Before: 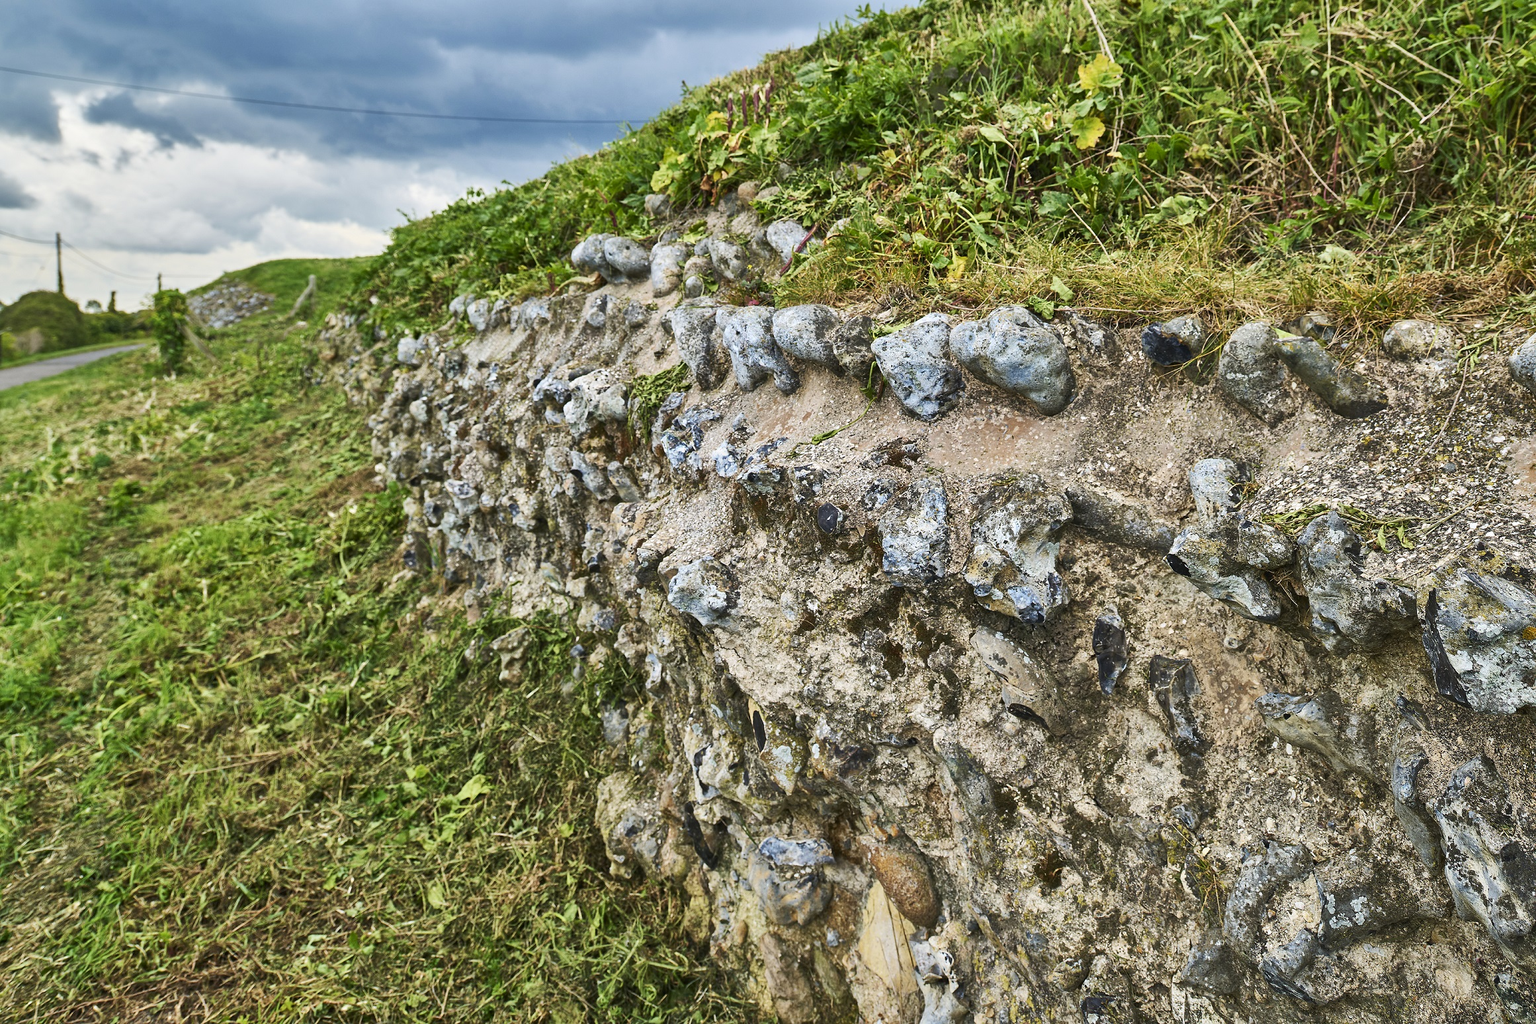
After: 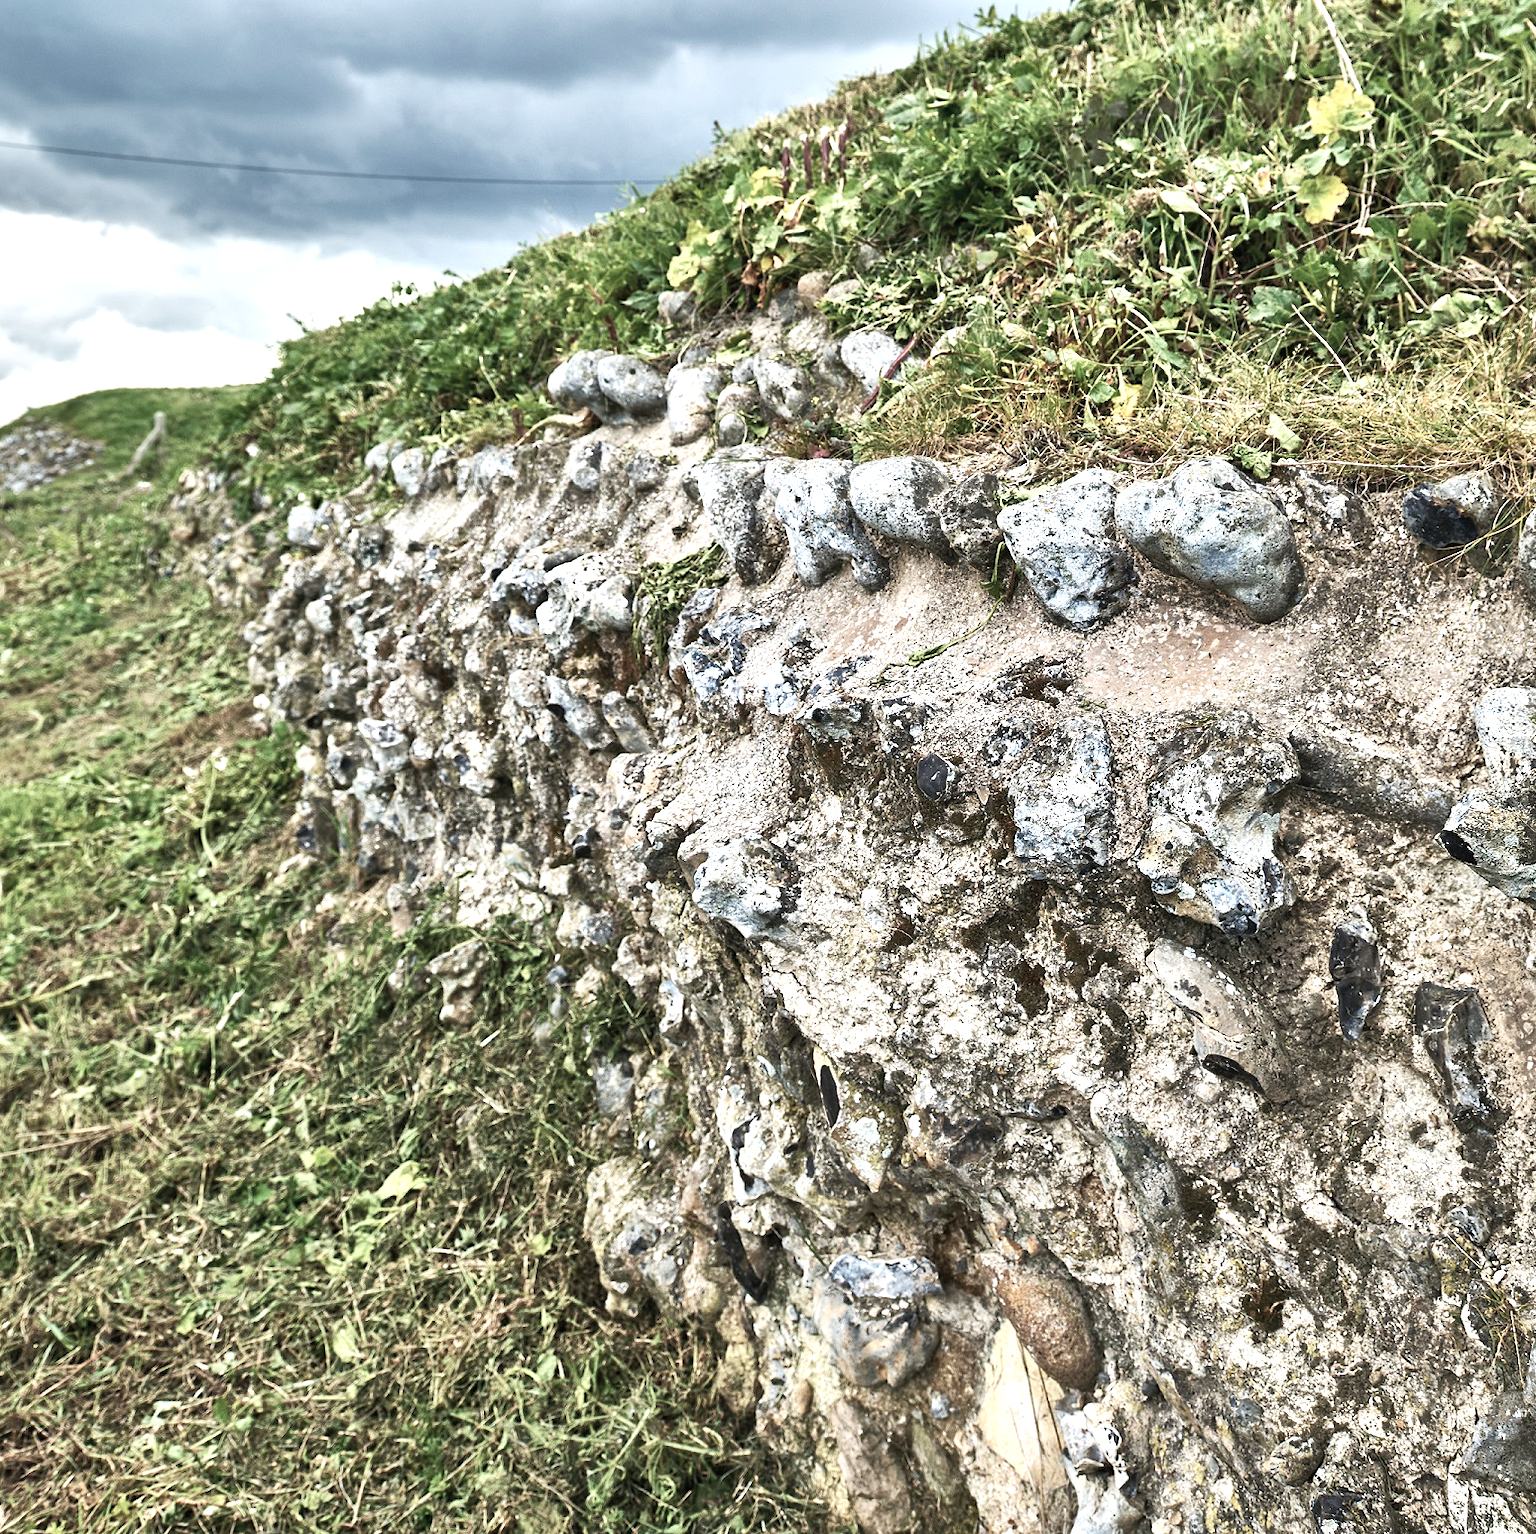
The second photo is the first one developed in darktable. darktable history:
levels: levels [0, 0.43, 0.859]
exposure: exposure 0.201 EV, compensate highlight preservation false
color correction: highlights b* 0.05, saturation 0.497
crop and rotate: left 13.394%, right 19.895%
shadows and highlights: shadows 32.21, highlights -32.16, shadows color adjustment 99.17%, highlights color adjustment 0.16%, soften with gaussian
